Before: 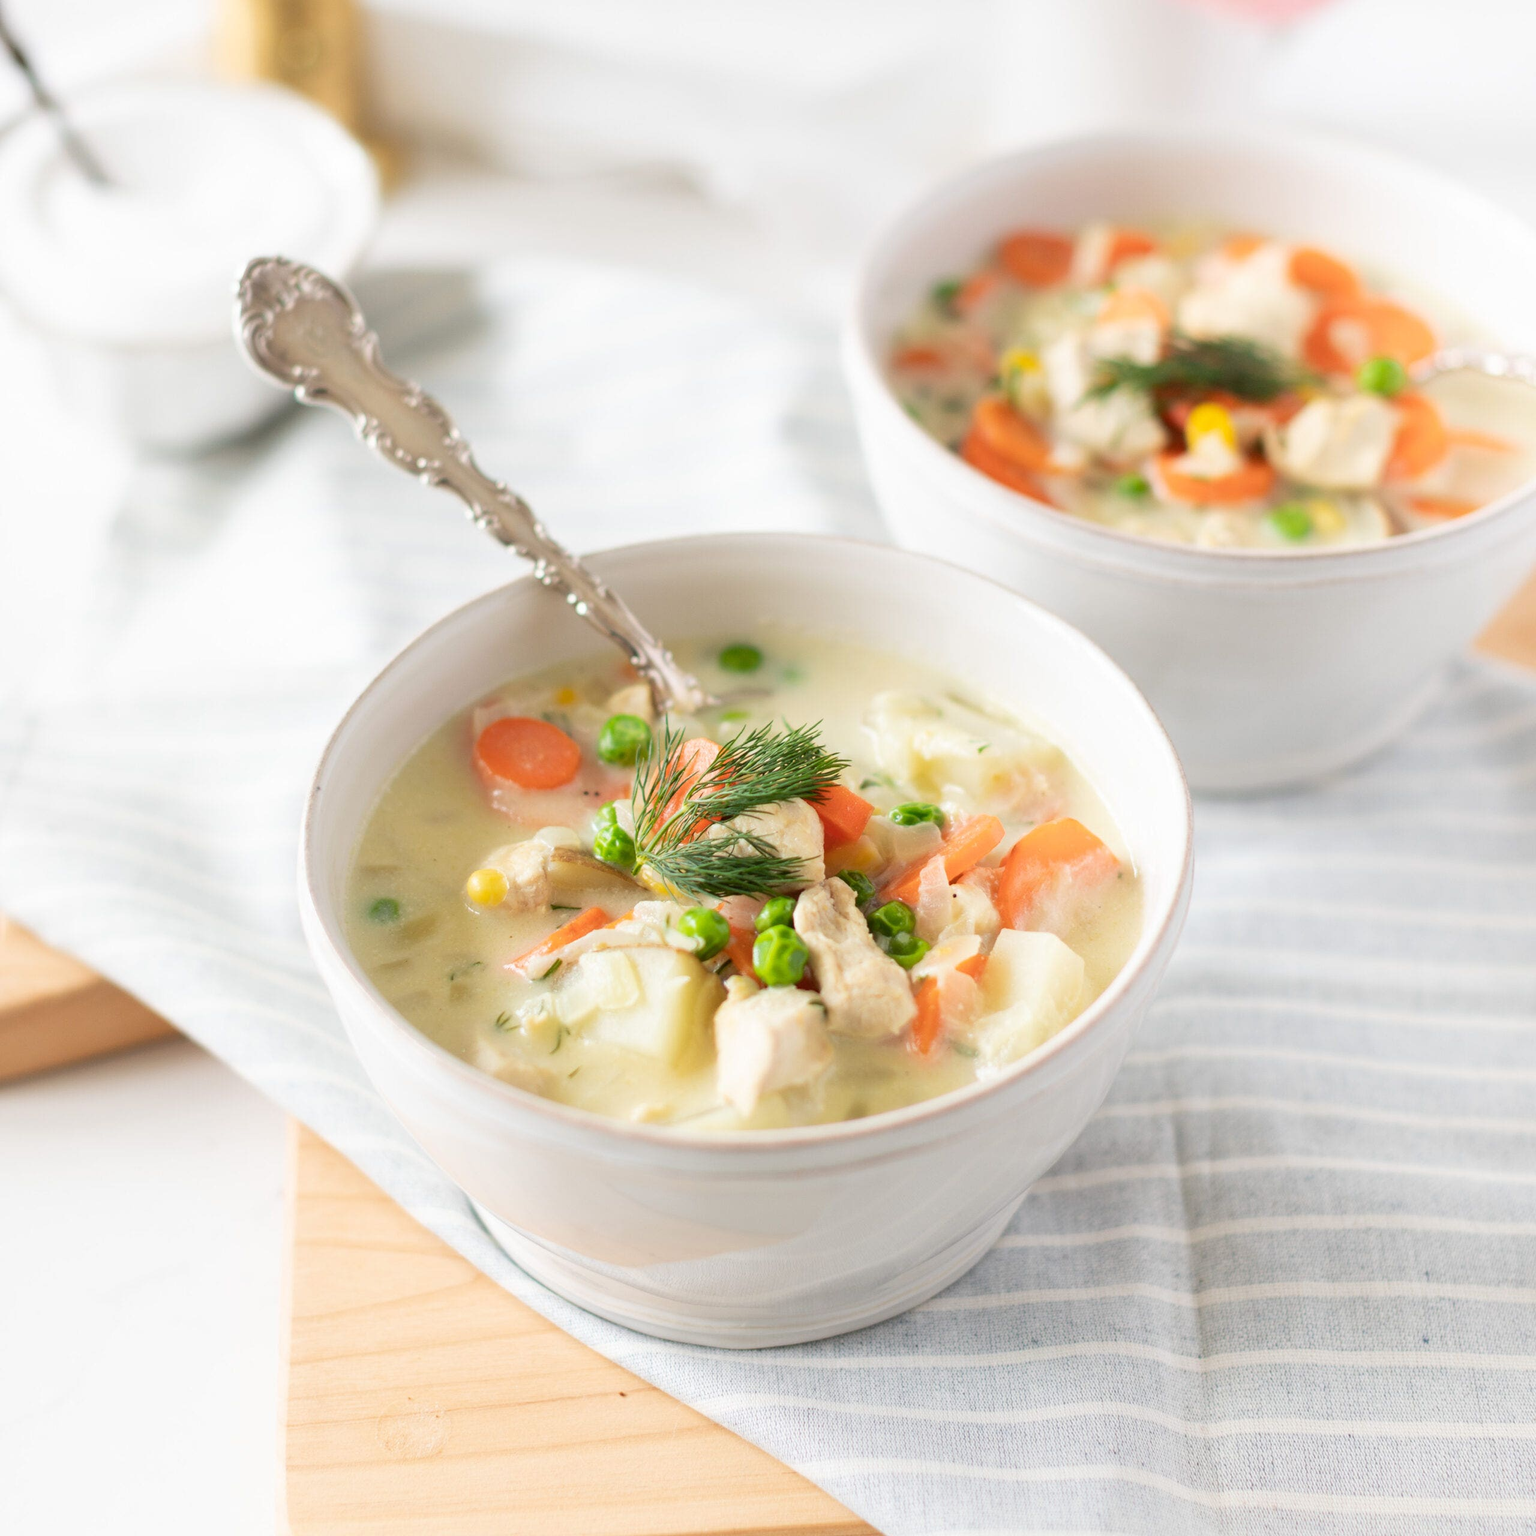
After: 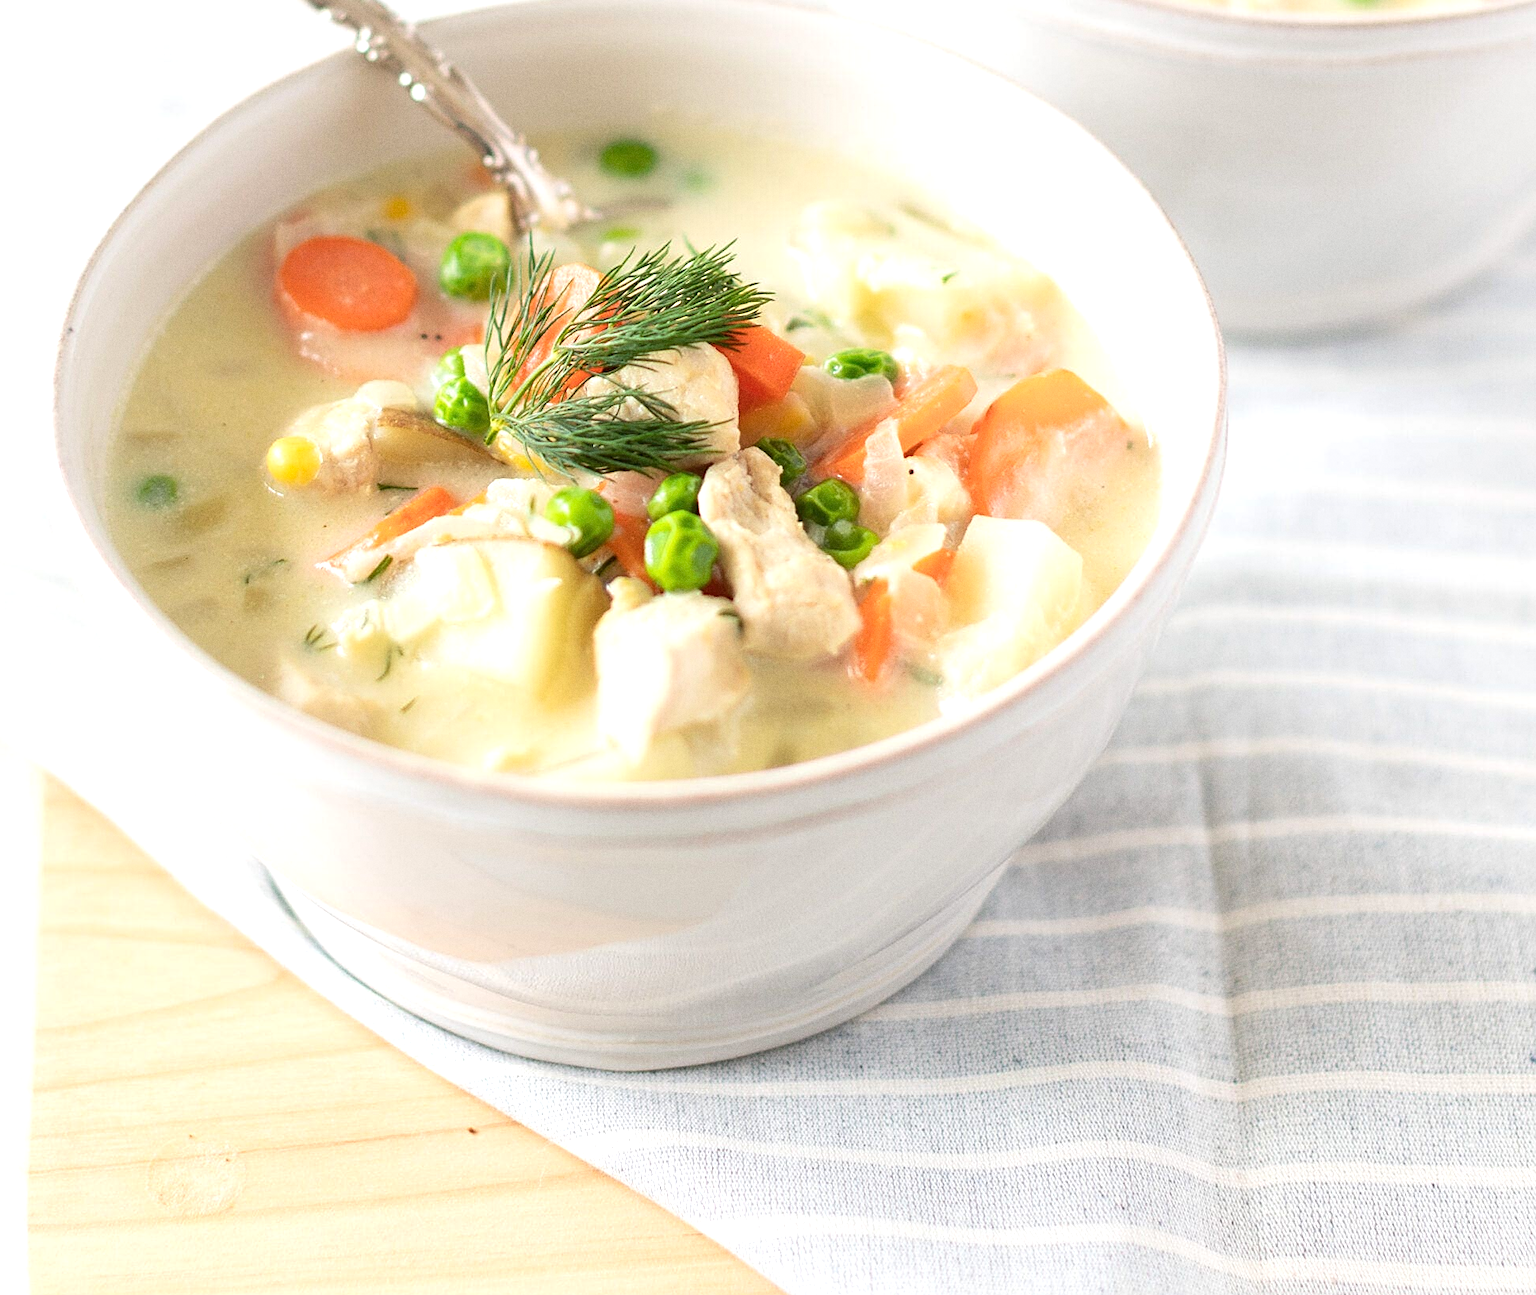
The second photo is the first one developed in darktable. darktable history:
sharpen: on, module defaults
crop and rotate: left 17.299%, top 35.115%, right 7.015%, bottom 1.024%
exposure: exposure 0.367 EV, compensate highlight preservation false
grain: coarseness 0.47 ISO
